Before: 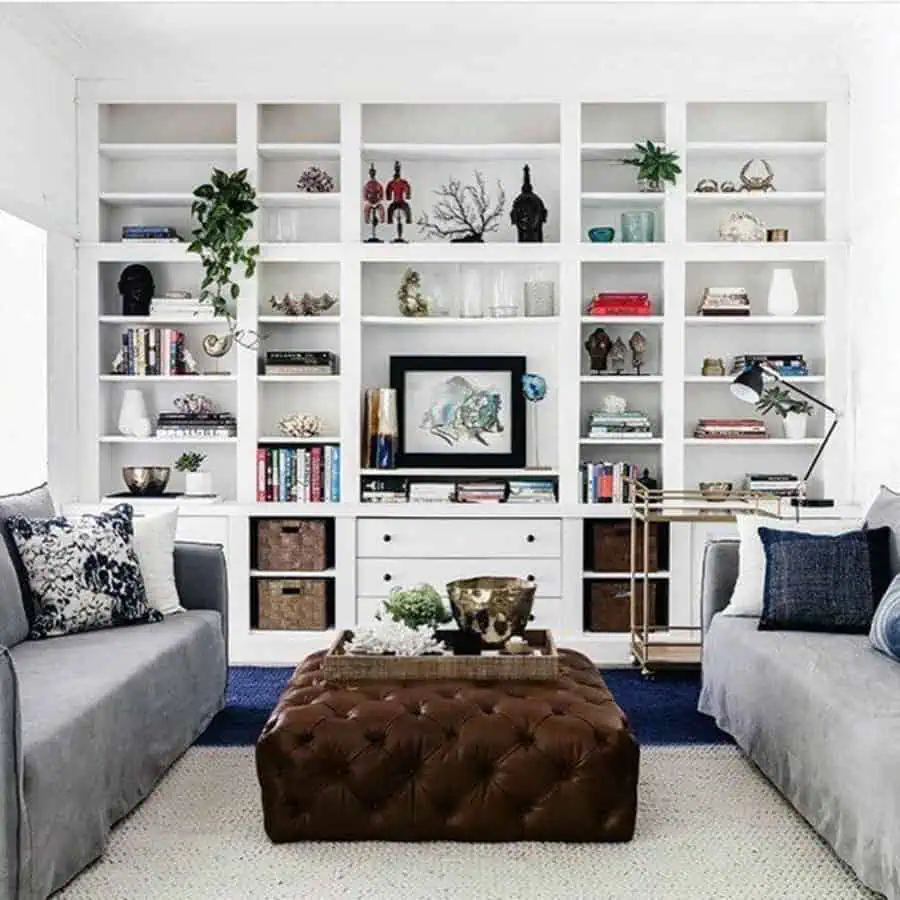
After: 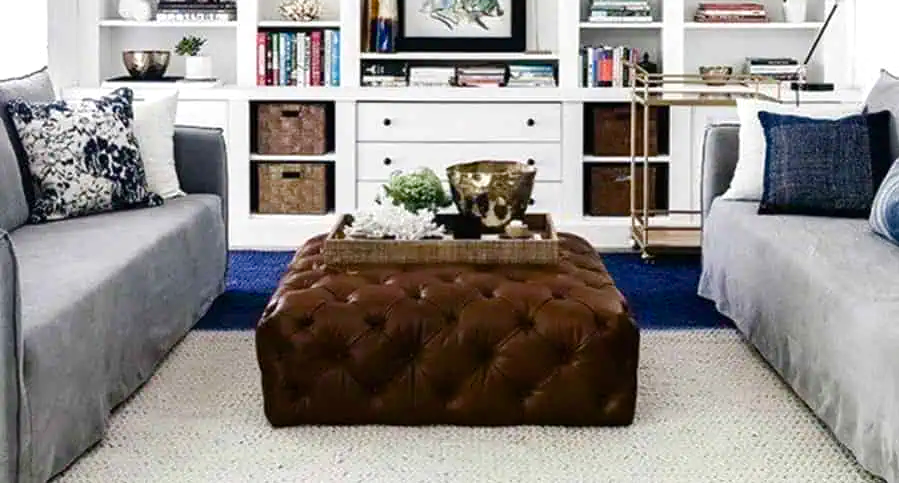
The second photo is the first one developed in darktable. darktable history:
color balance rgb: linear chroma grading › shadows 32%, linear chroma grading › global chroma -2%, linear chroma grading › mid-tones 4%, perceptual saturation grading › global saturation -2%, perceptual saturation grading › highlights -8%, perceptual saturation grading › mid-tones 8%, perceptual saturation grading › shadows 4%, perceptual brilliance grading › highlights 8%, perceptual brilliance grading › mid-tones 4%, perceptual brilliance grading › shadows 2%, global vibrance 16%, saturation formula JzAzBz (2021)
crop and rotate: top 46.237%
